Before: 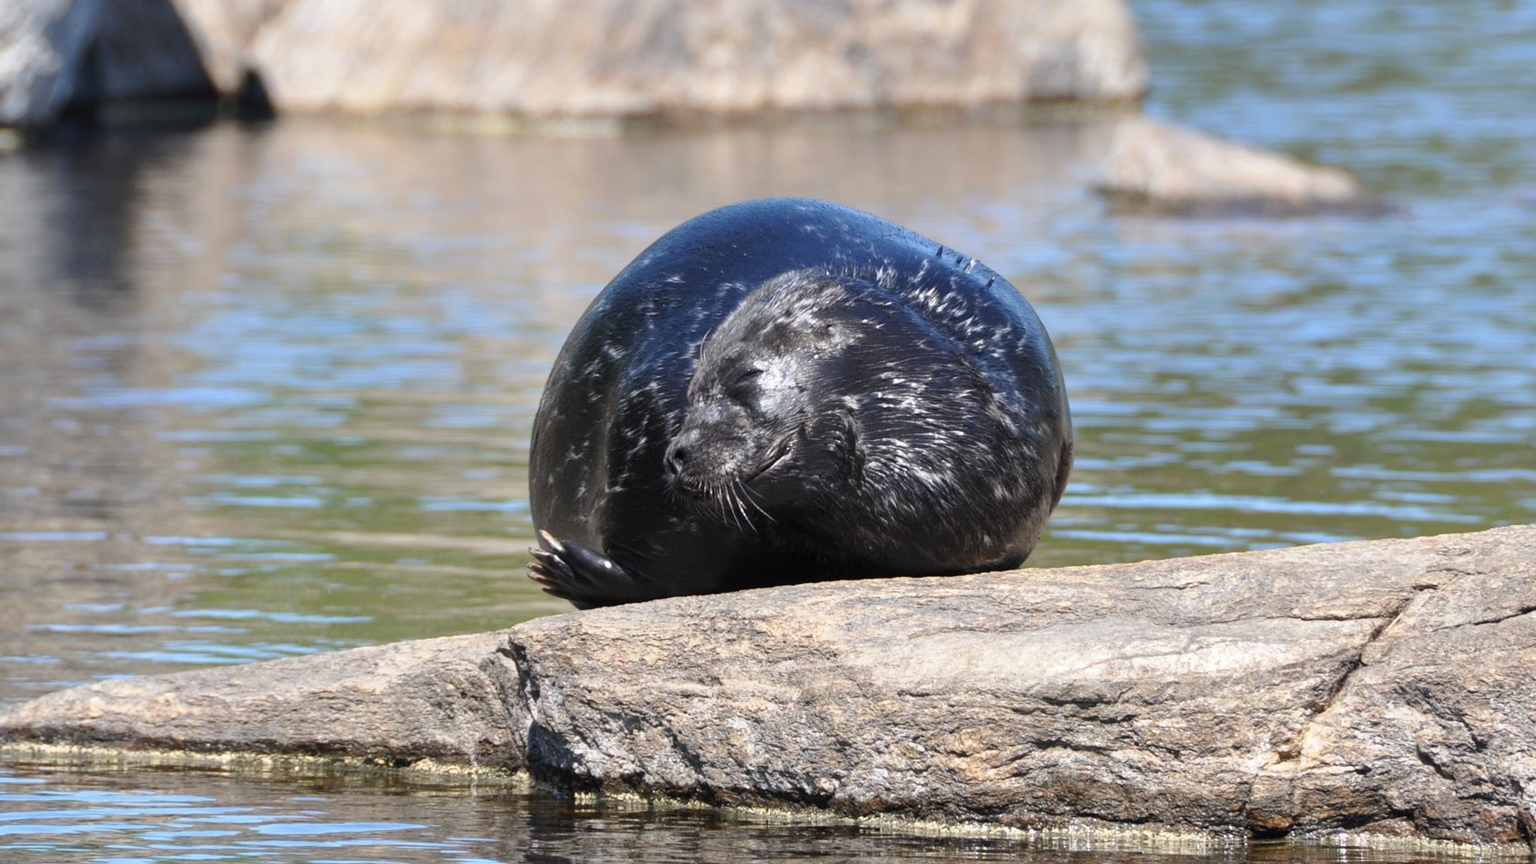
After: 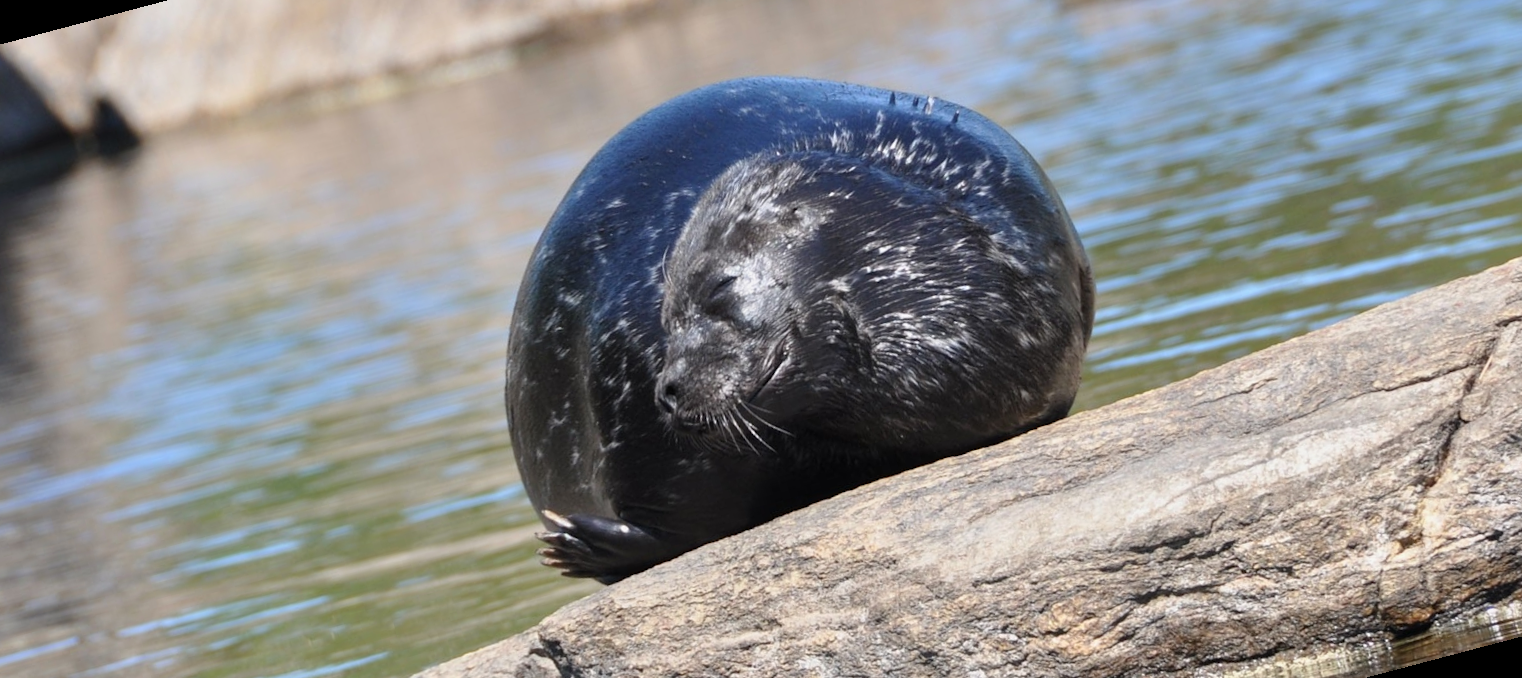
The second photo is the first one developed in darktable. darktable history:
tone equalizer: -8 EV -0.002 EV, -7 EV 0.005 EV, -6 EV -0.009 EV, -5 EV 0.011 EV, -4 EV -0.012 EV, -3 EV 0.007 EV, -2 EV -0.062 EV, -1 EV -0.293 EV, +0 EV -0.582 EV, smoothing diameter 2%, edges refinement/feathering 20, mask exposure compensation -1.57 EV, filter diffusion 5
rotate and perspective: rotation -14.8°, crop left 0.1, crop right 0.903, crop top 0.25, crop bottom 0.748
